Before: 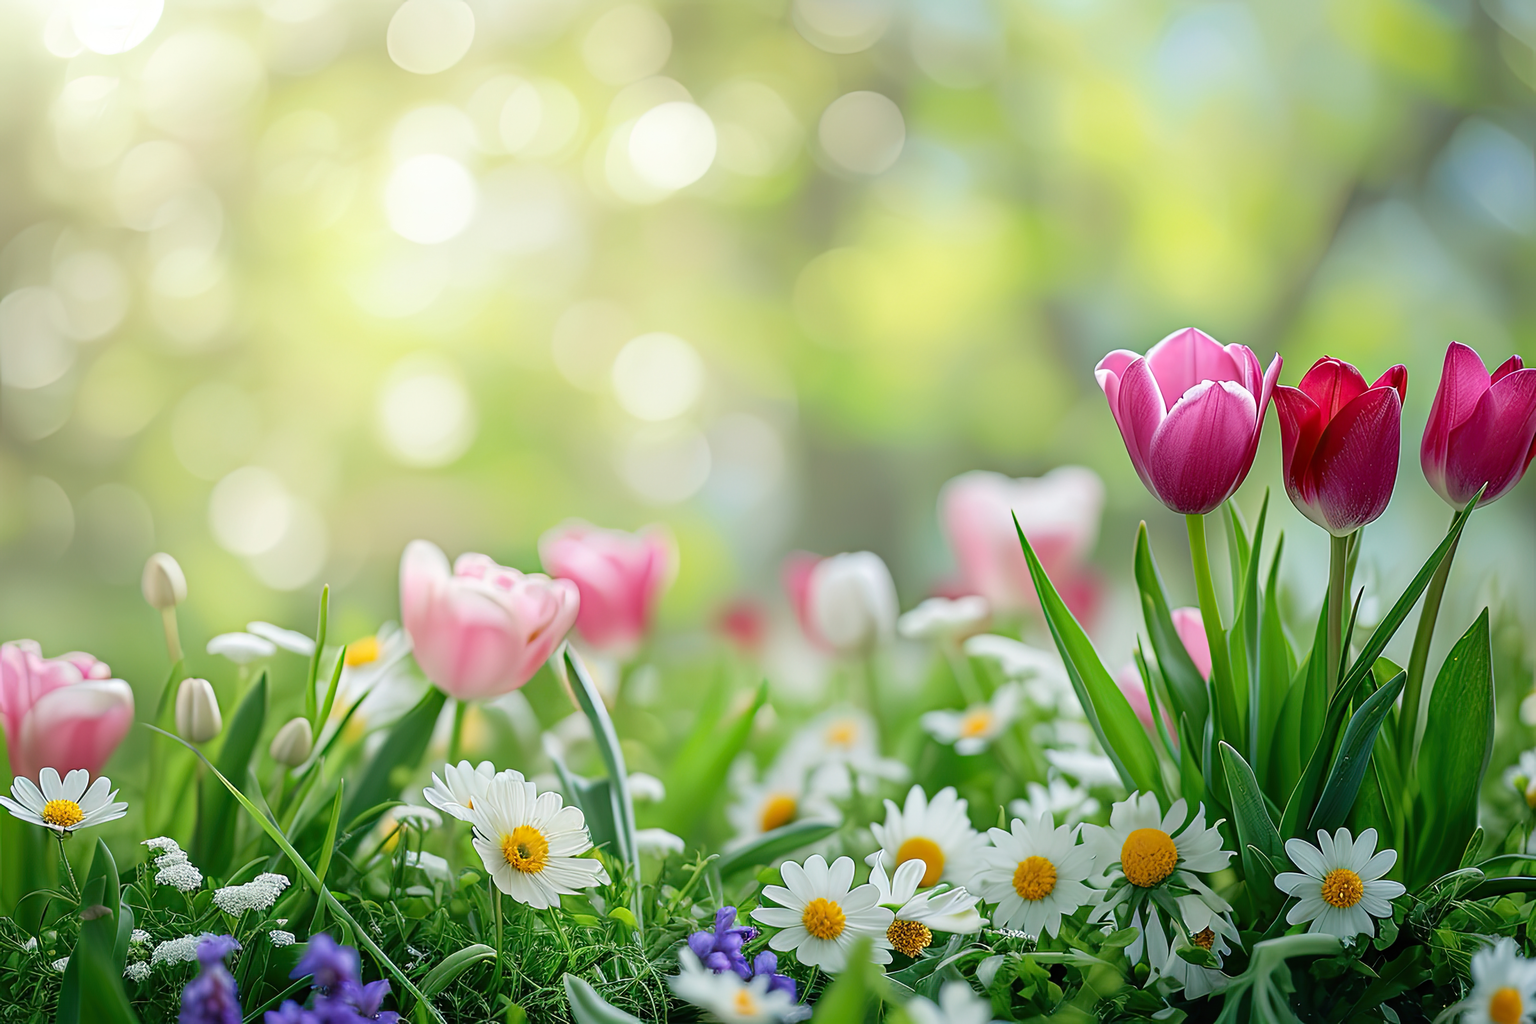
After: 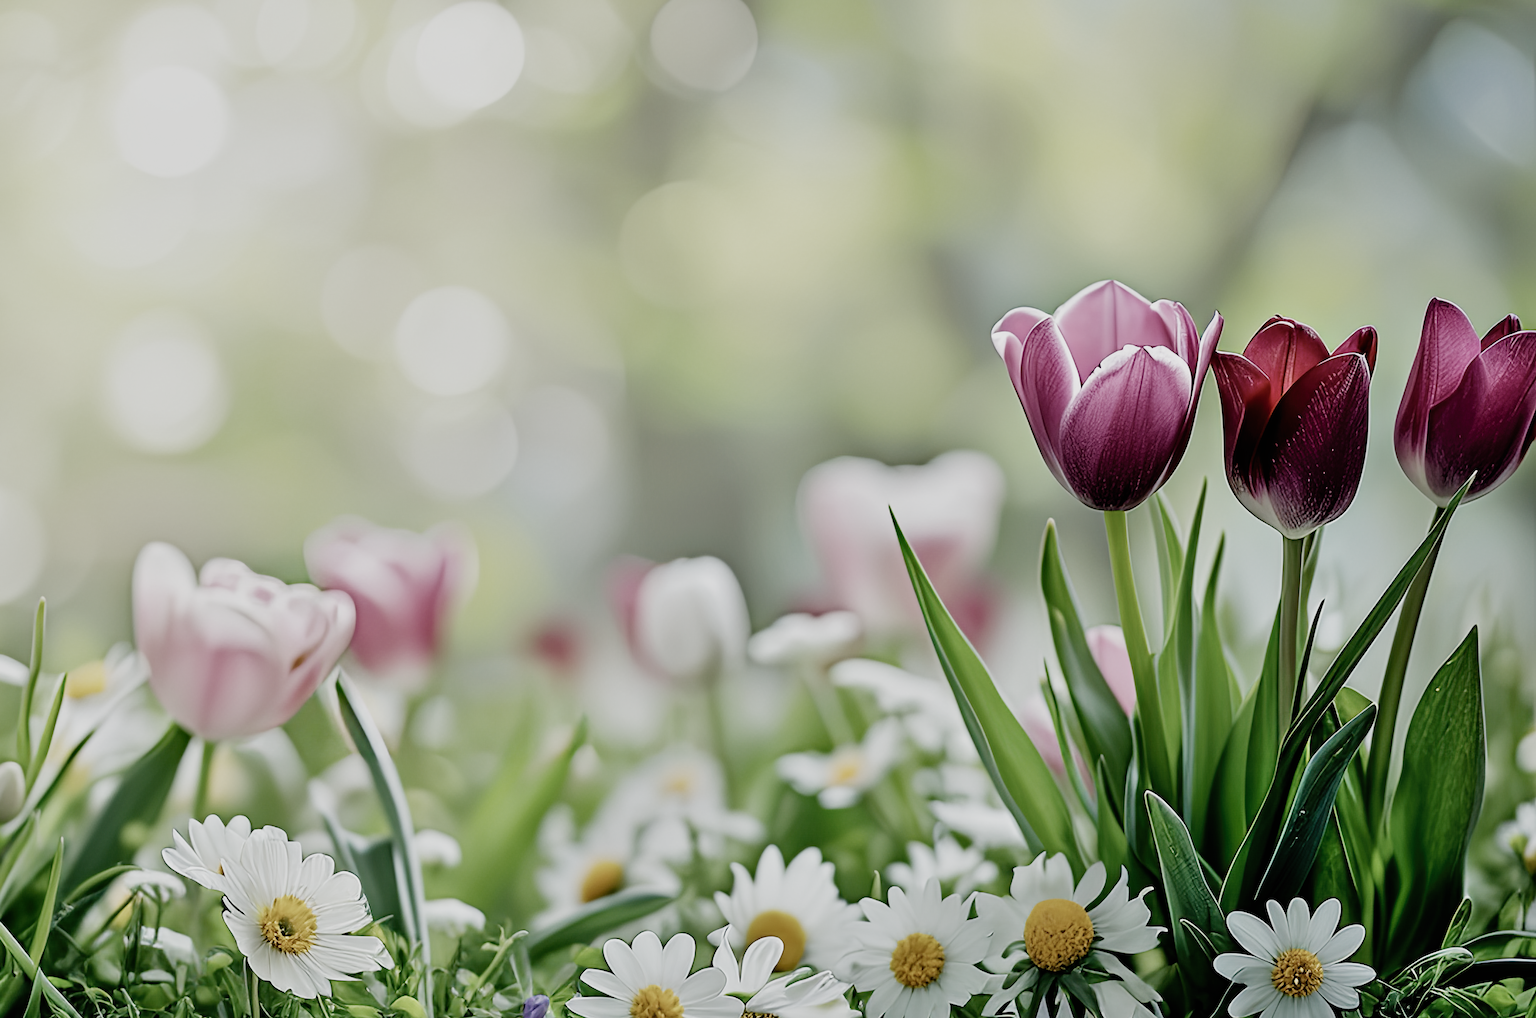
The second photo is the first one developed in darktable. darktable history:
crop: left 19.035%, top 9.87%, bottom 9.567%
sharpen: radius 1.01, threshold 0.954
shadows and highlights: low approximation 0.01, soften with gaussian
filmic rgb: black relative exposure -5 EV, white relative exposure 3.97 EV, hardness 2.88, contrast 1.385, highlights saturation mix -29.72%, preserve chrominance no, color science v5 (2021)
